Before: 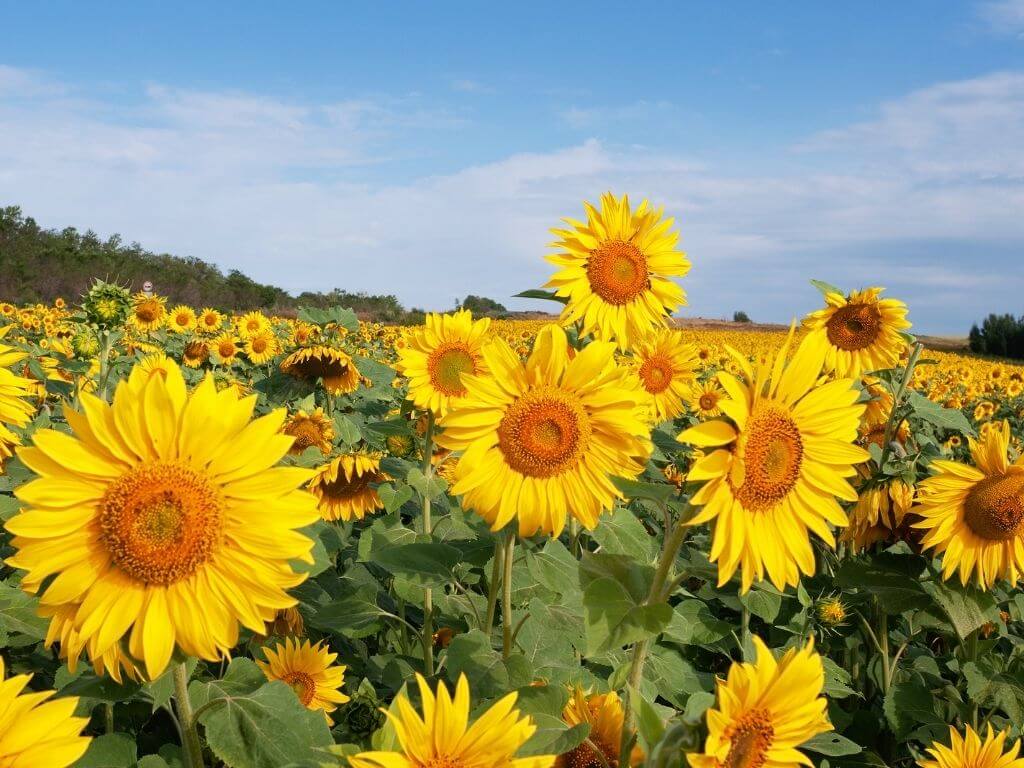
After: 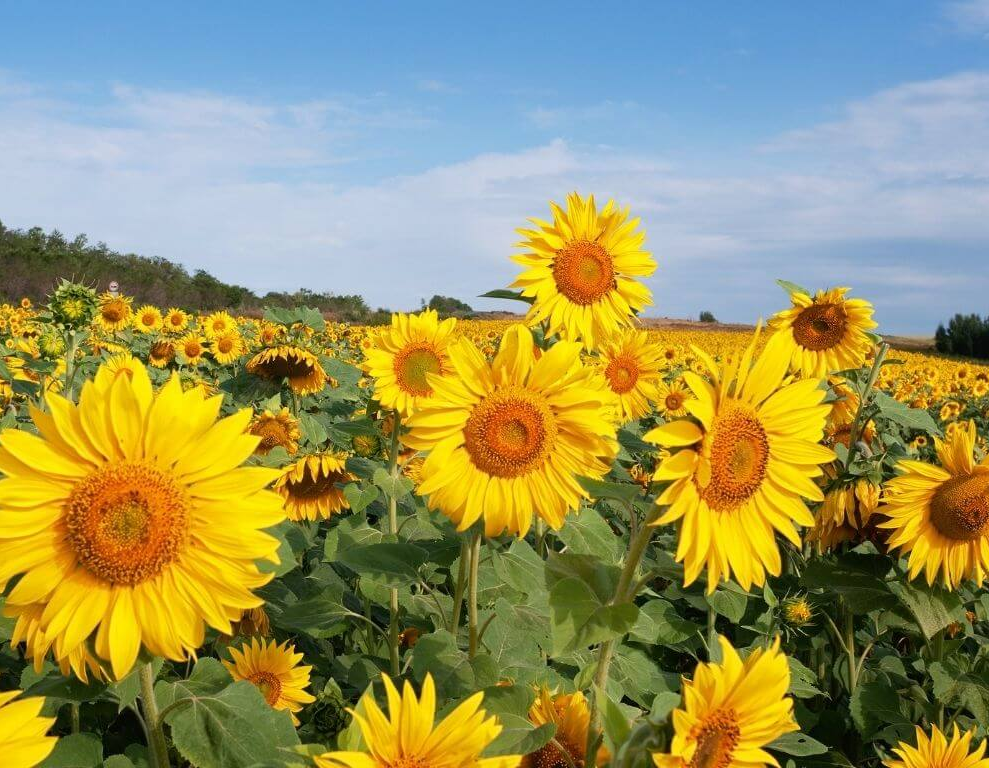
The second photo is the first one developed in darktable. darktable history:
crop and rotate: left 3.378%
